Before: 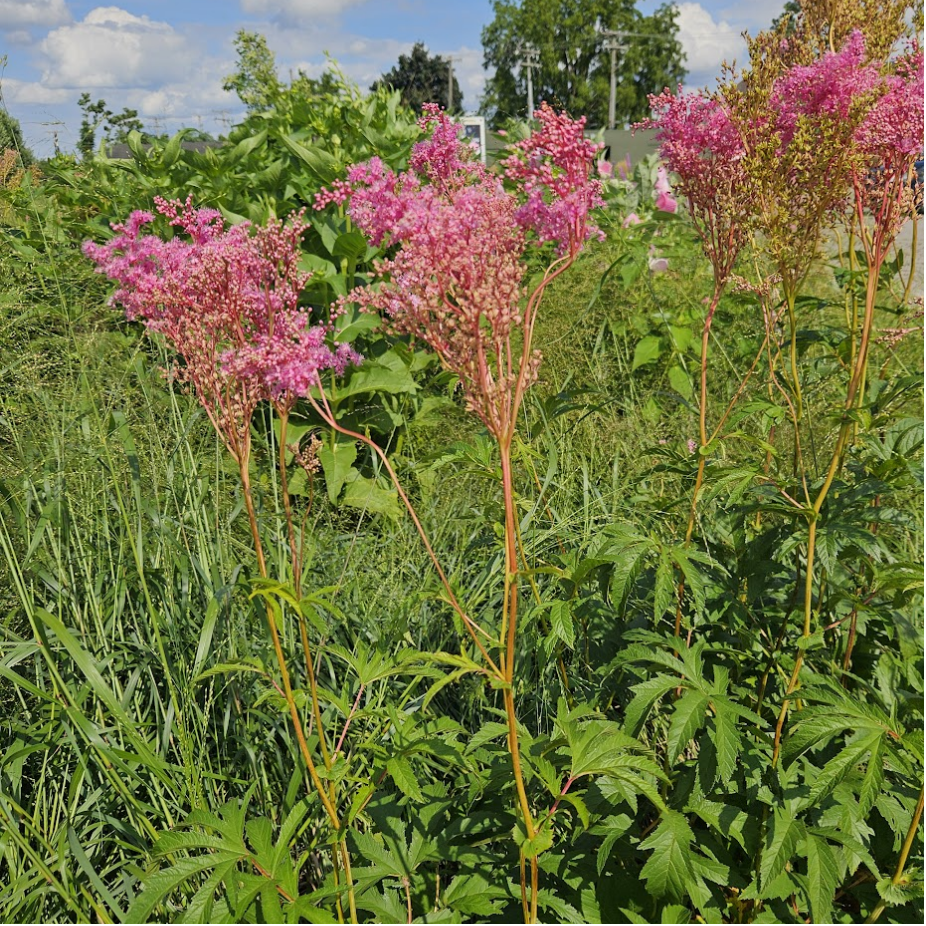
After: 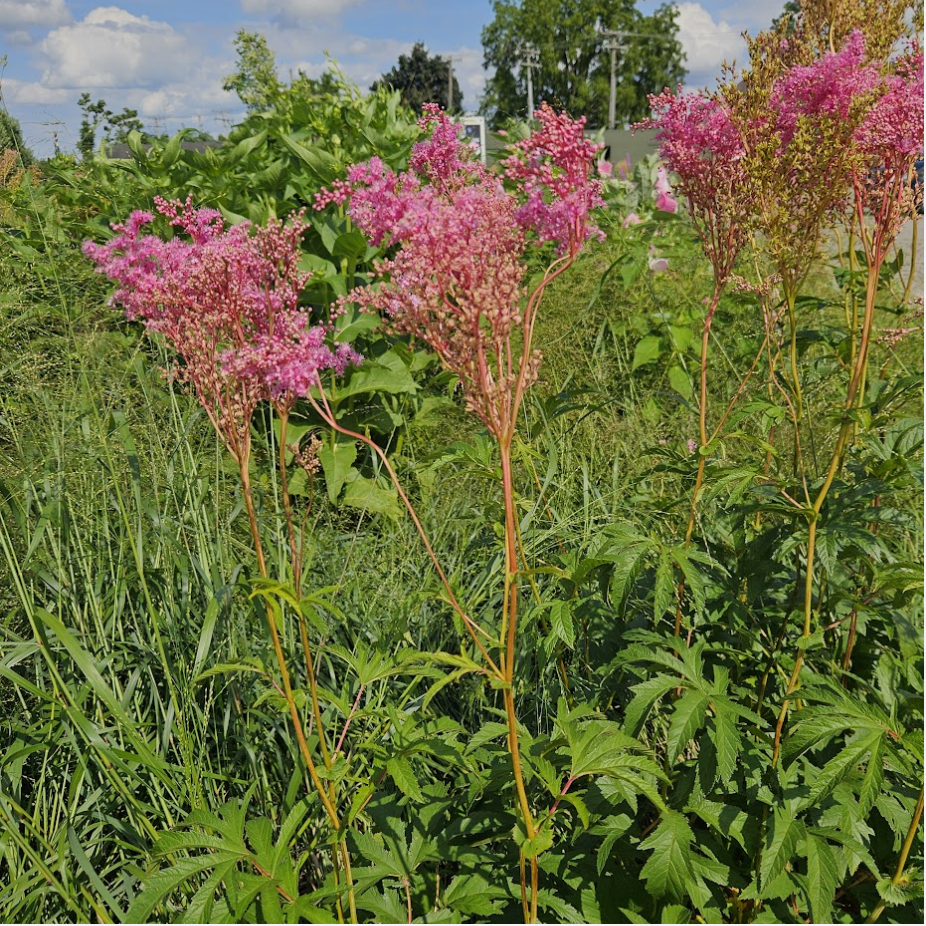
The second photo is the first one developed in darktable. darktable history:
exposure: exposure -0.156 EV, compensate exposure bias true, compensate highlight preservation false
